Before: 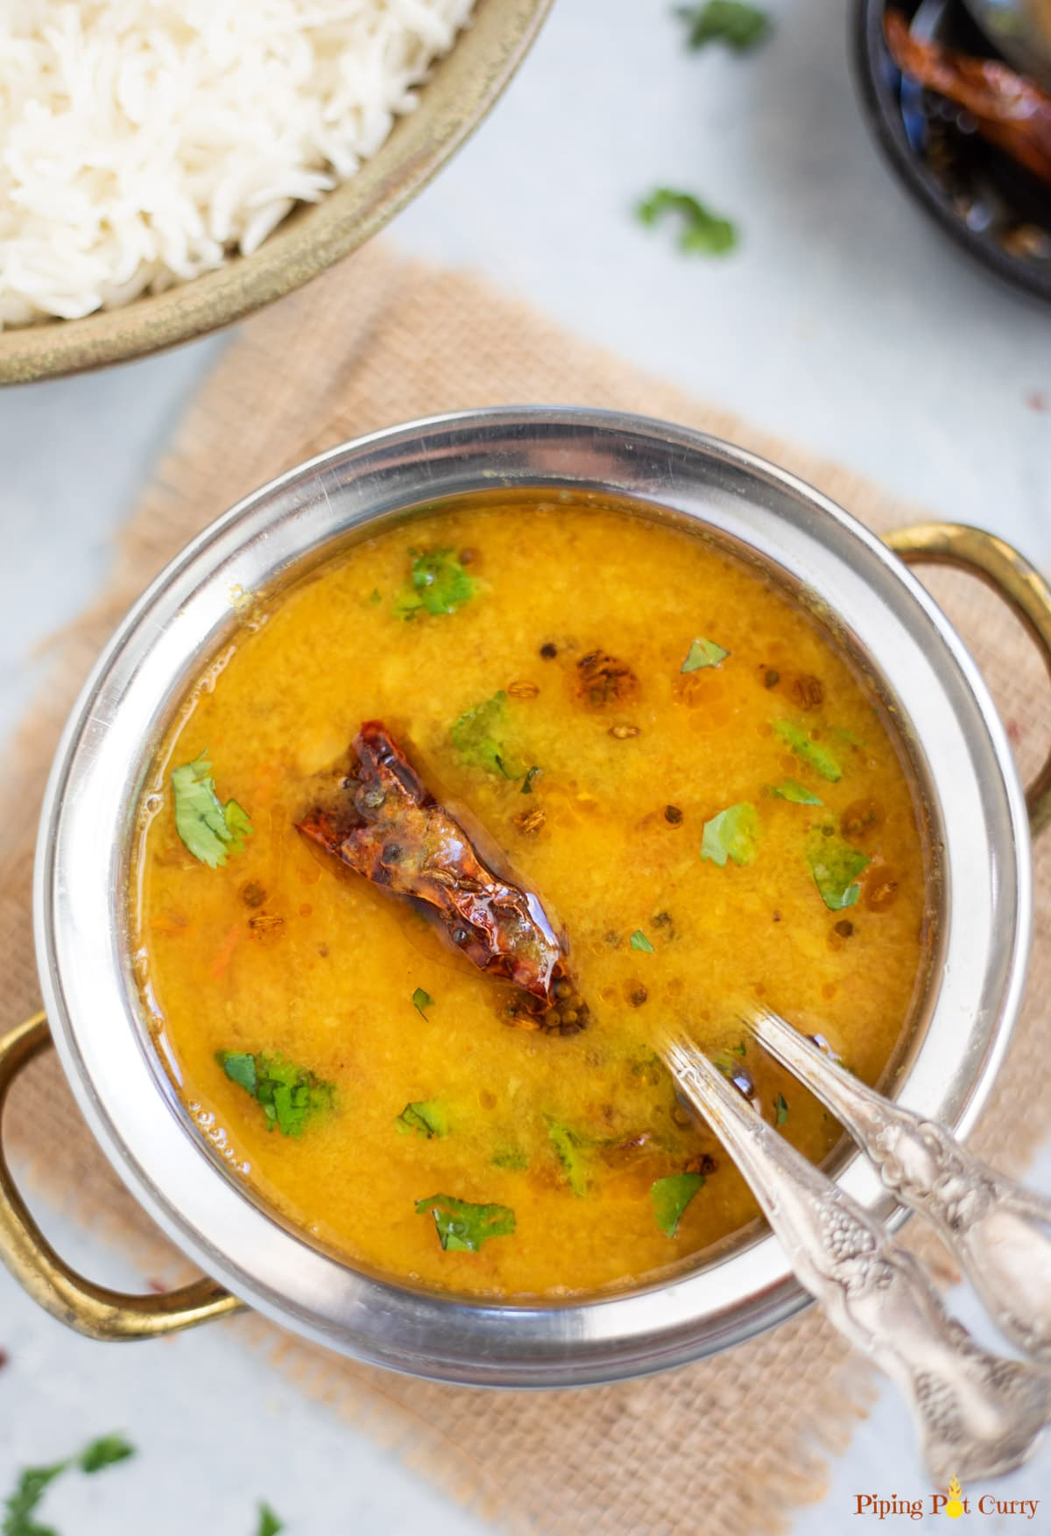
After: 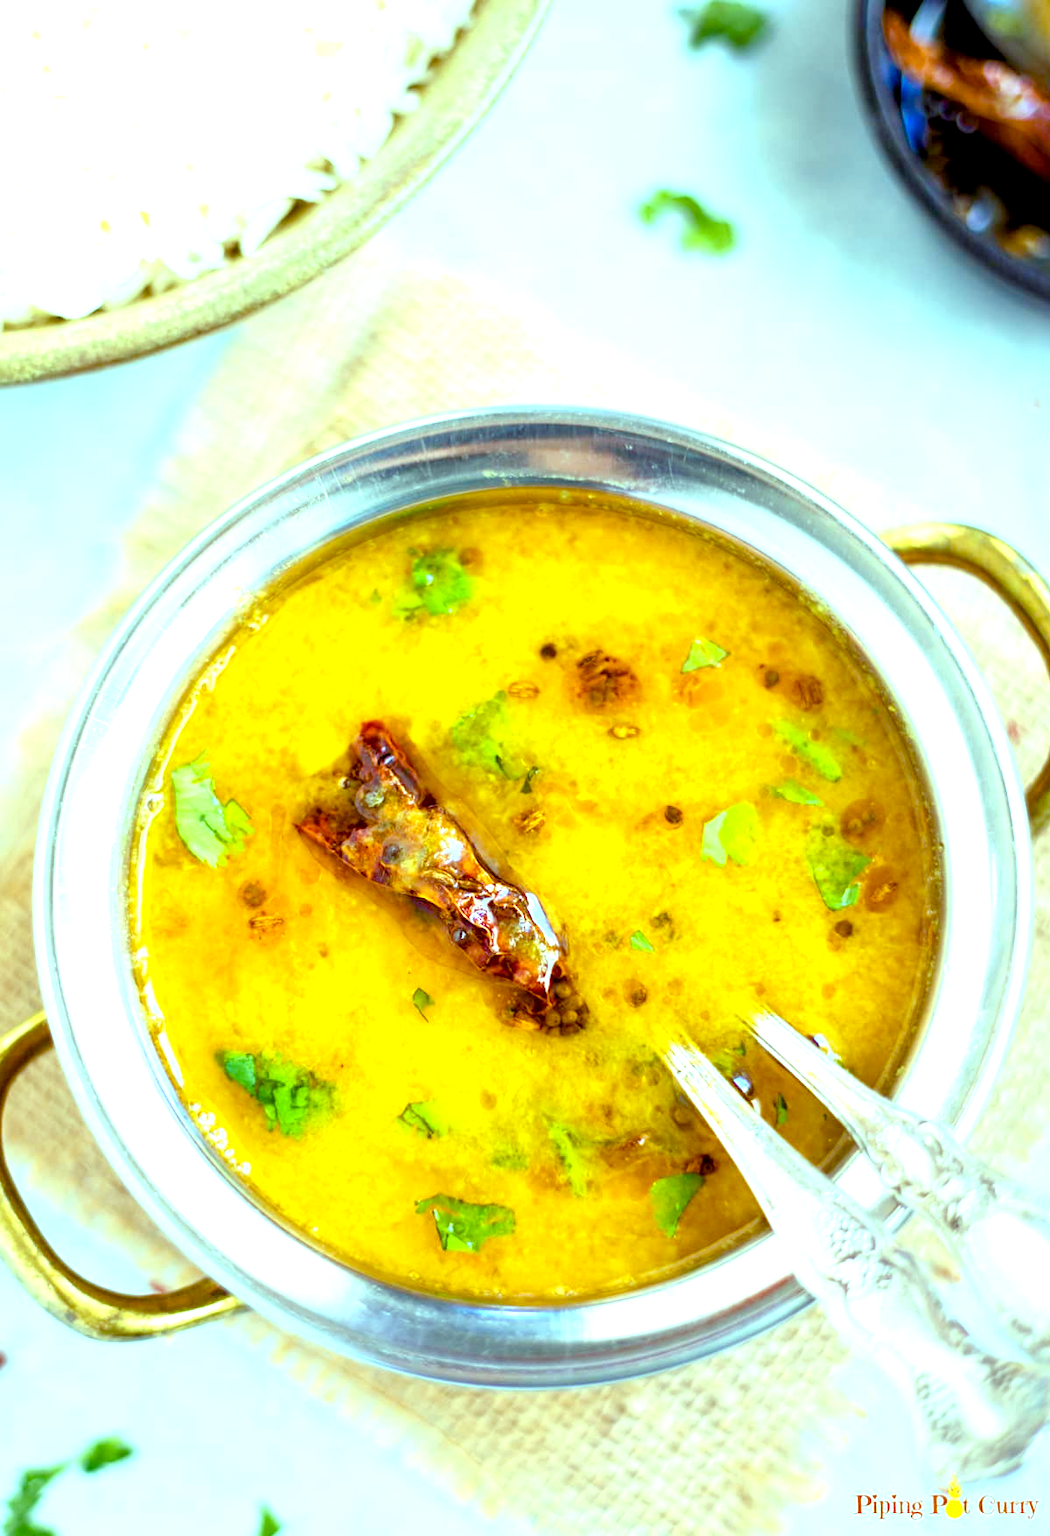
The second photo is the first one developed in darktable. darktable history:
color balance rgb: perceptual saturation grading › global saturation 20%, perceptual saturation grading › highlights -25%, perceptual saturation grading › shadows 50.52%, global vibrance 40.24%
color balance: mode lift, gamma, gain (sRGB), lift [0.997, 0.979, 1.021, 1.011], gamma [1, 1.084, 0.916, 0.998], gain [1, 0.87, 1.13, 1.101], contrast 4.55%, contrast fulcrum 38.24%, output saturation 104.09%
exposure: black level correction 0.008, exposure 0.979 EV, compensate highlight preservation false
